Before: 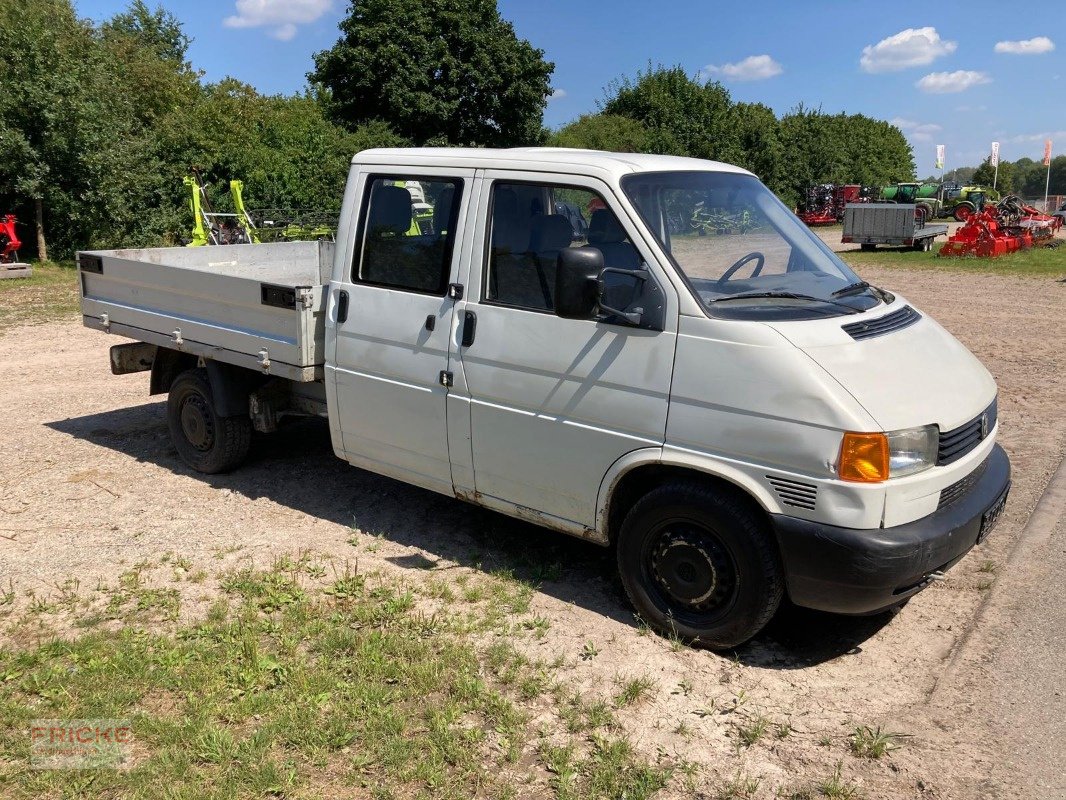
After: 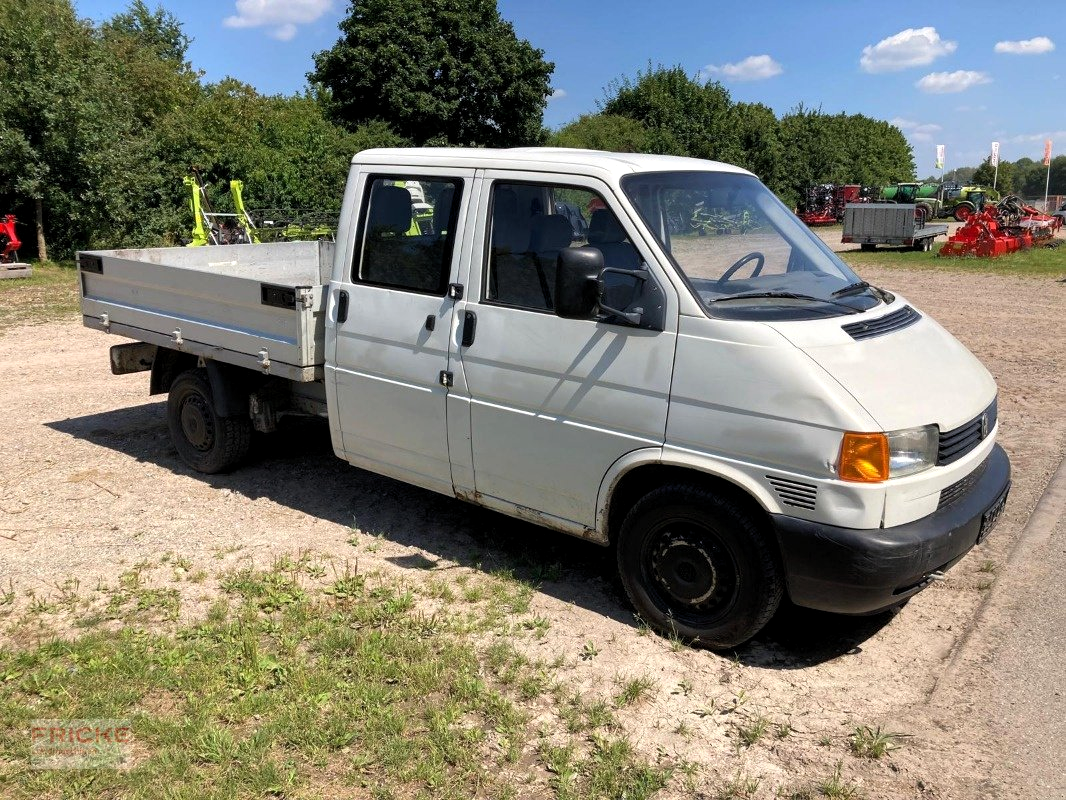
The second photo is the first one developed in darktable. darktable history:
levels: levels [0.016, 0.484, 0.953]
tone equalizer: on, module defaults
